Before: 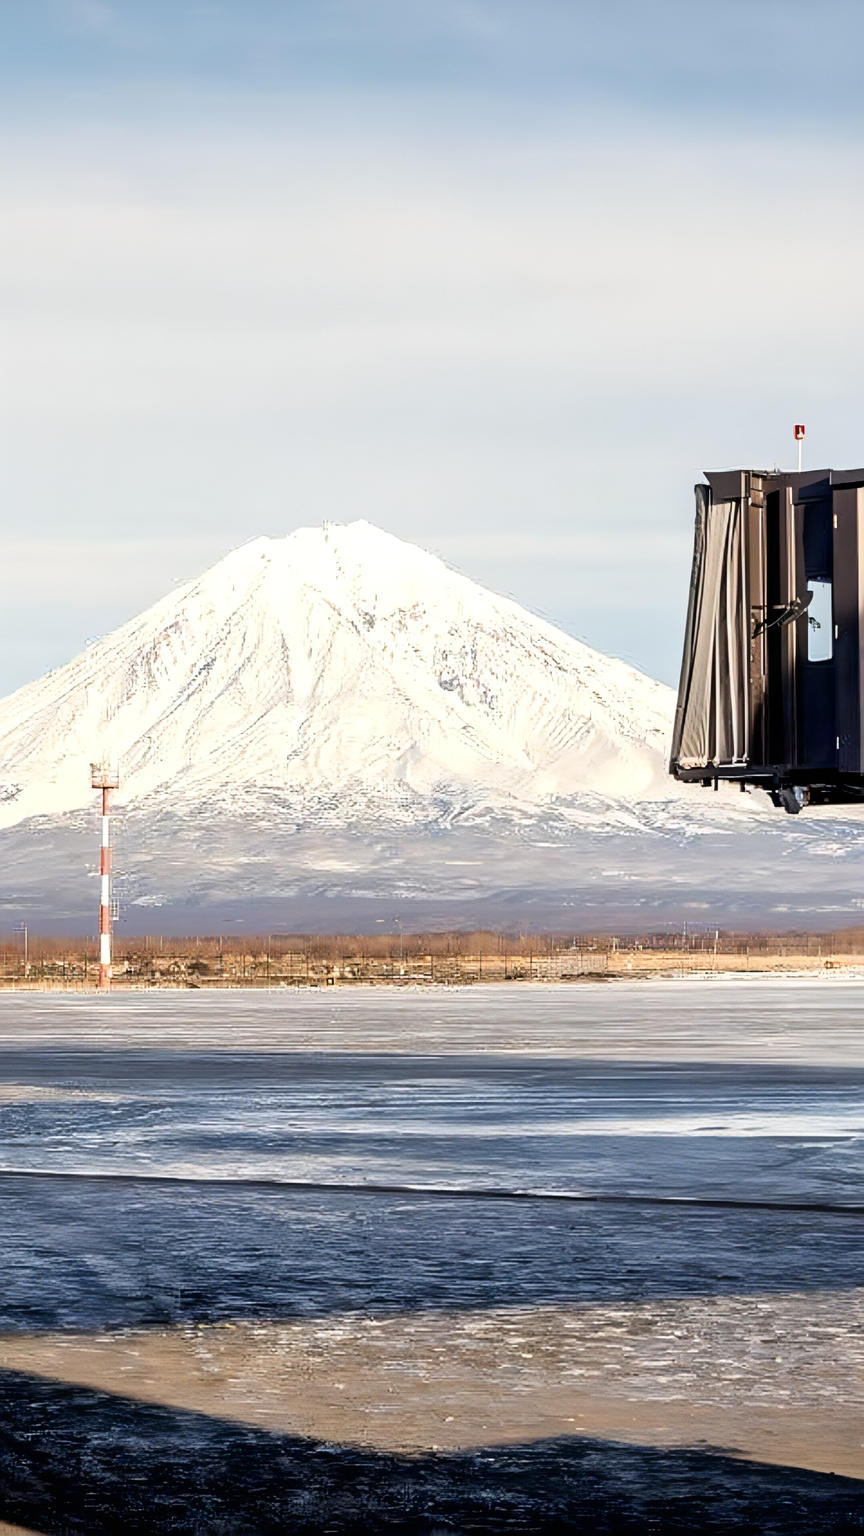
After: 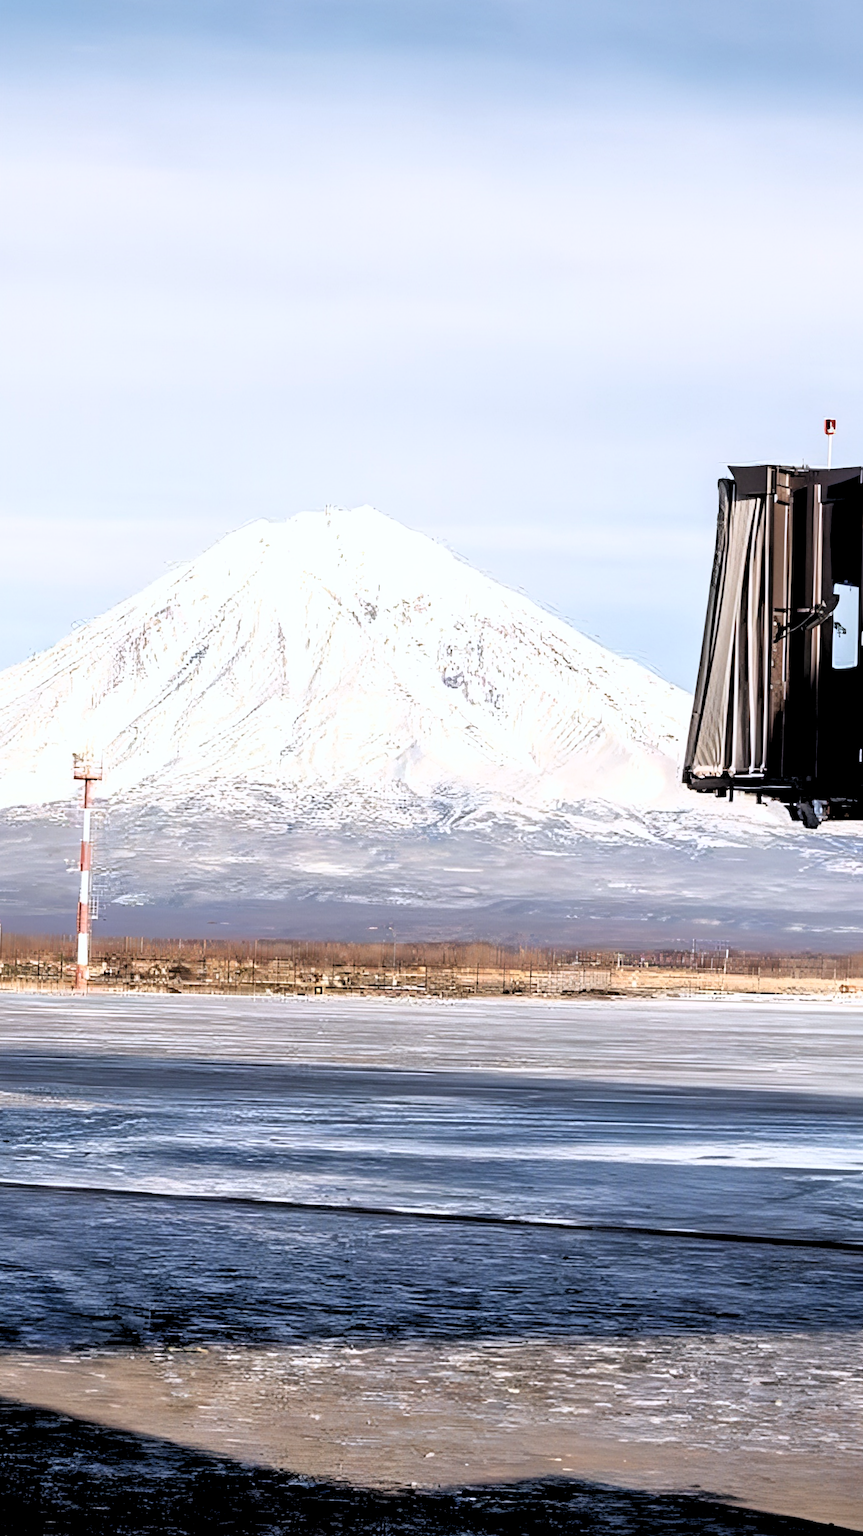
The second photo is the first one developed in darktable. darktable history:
base curve: curves: ch0 [(0.017, 0) (0.425, 0.441) (0.844, 0.933) (1, 1)]
crop and rotate: angle -1.74°
color calibration: illuminant as shot in camera, x 0.358, y 0.373, temperature 4628.91 K, saturation algorithm version 1 (2020)
